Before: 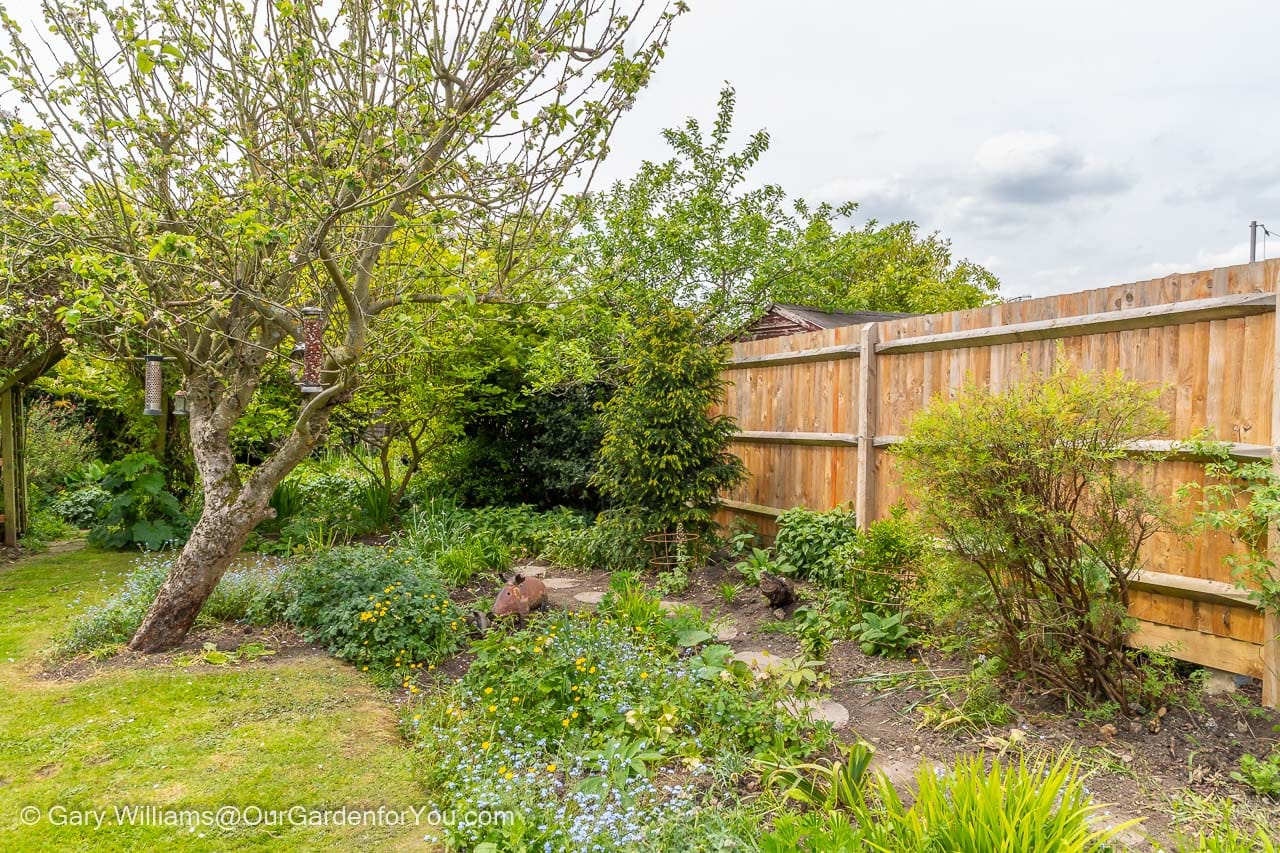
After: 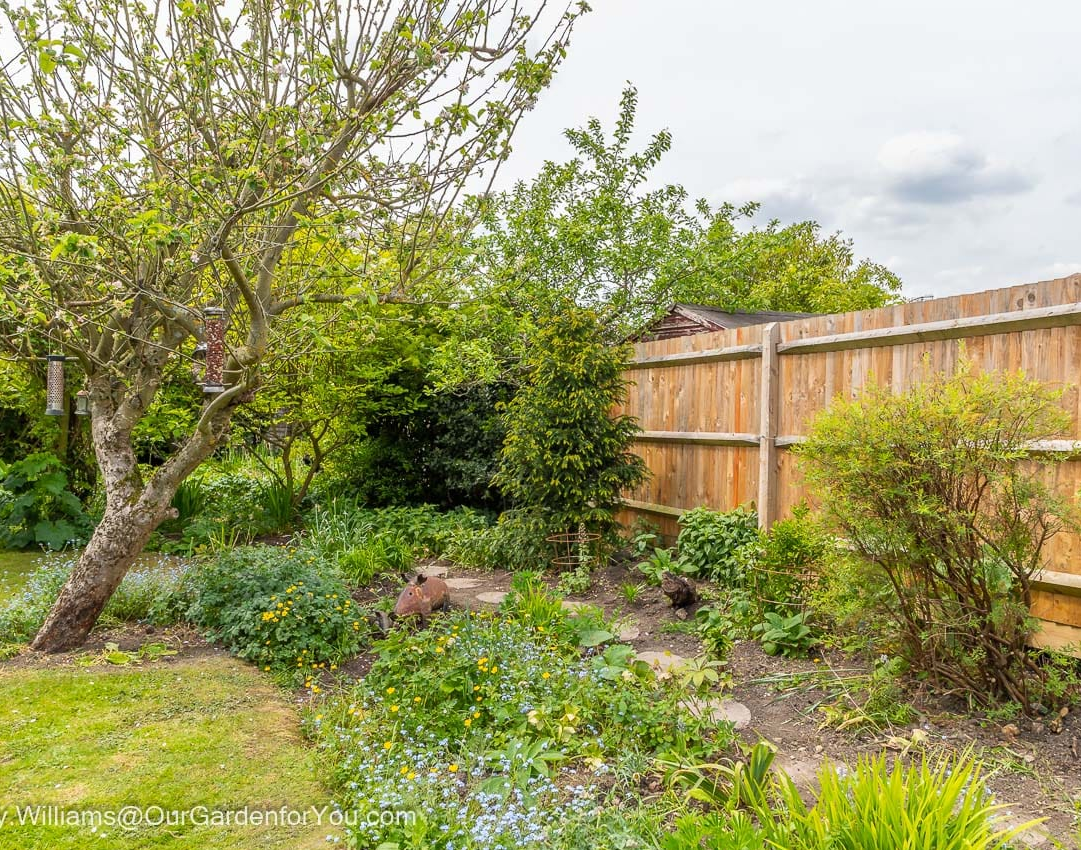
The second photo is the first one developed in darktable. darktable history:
crop: left 7.725%, right 7.794%
